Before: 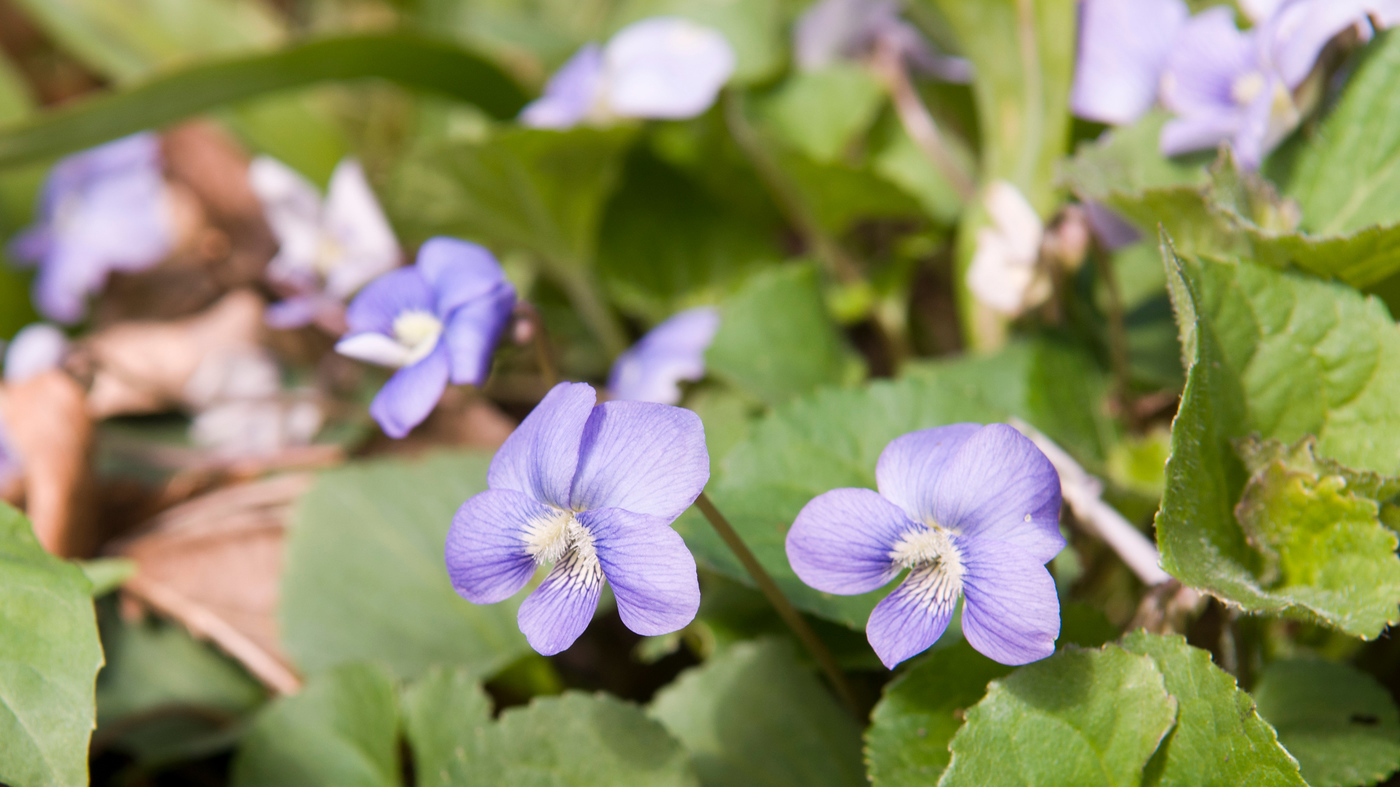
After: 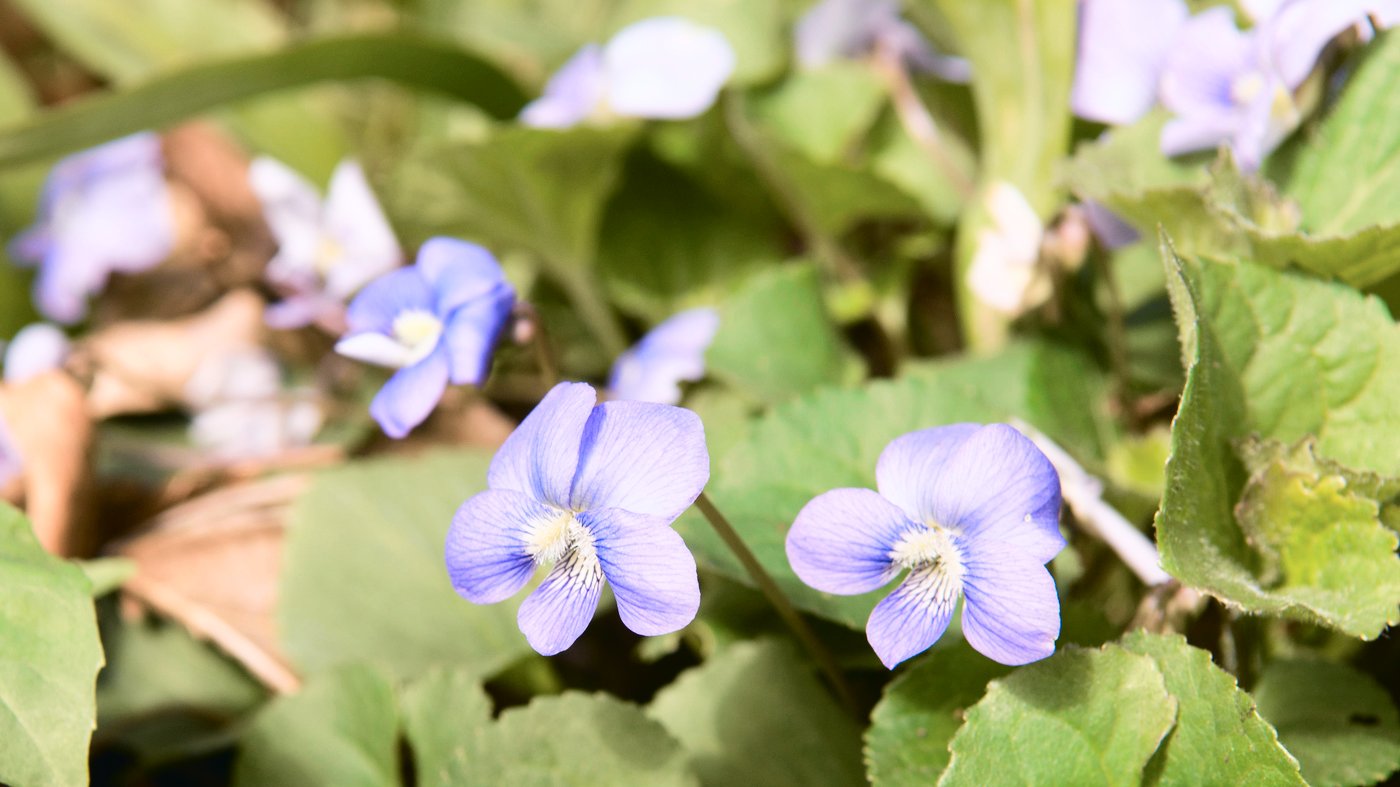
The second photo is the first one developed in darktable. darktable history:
tone curve: curves: ch0 [(0, 0.023) (0.087, 0.065) (0.184, 0.168) (0.45, 0.54) (0.57, 0.683) (0.722, 0.825) (0.877, 0.948) (1, 1)]; ch1 [(0, 0) (0.388, 0.369) (0.44, 0.45) (0.495, 0.491) (0.534, 0.528) (0.657, 0.655) (1, 1)]; ch2 [(0, 0) (0.353, 0.317) (0.408, 0.427) (0.5, 0.497) (0.534, 0.544) (0.576, 0.605) (0.625, 0.631) (1, 1)], color space Lab, independent channels, preserve colors none
